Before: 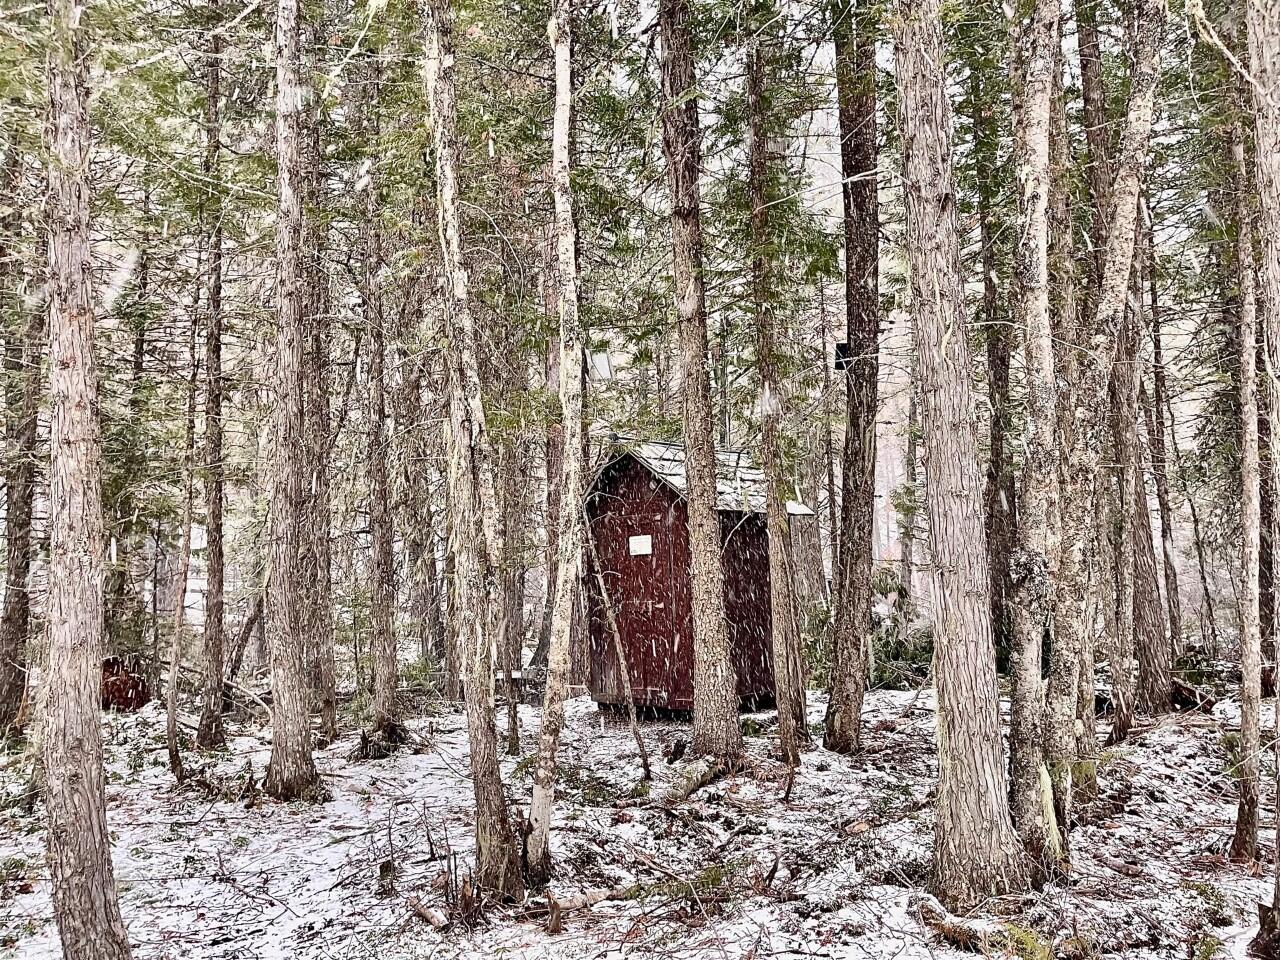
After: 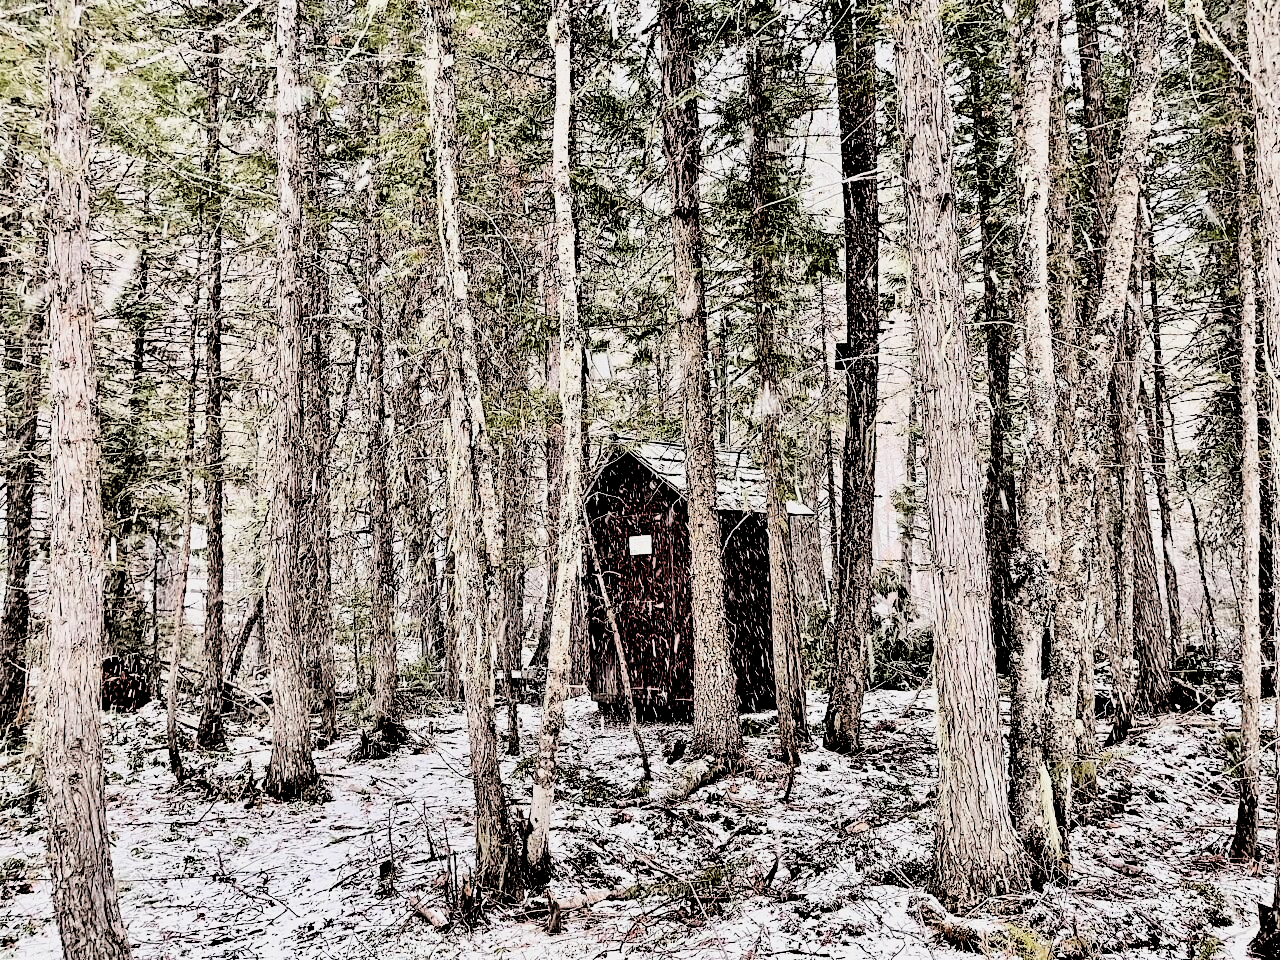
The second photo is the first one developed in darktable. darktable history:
tone equalizer: -8 EV -1.06 EV, -7 EV -0.975 EV, -6 EV -0.893 EV, -5 EV -0.542 EV, -3 EV 0.548 EV, -2 EV 0.862 EV, -1 EV 1.01 EV, +0 EV 1.07 EV, edges refinement/feathering 500, mask exposure compensation -1.57 EV, preserve details no
color zones: curves: ch1 [(0, 0.513) (0.143, 0.524) (0.286, 0.511) (0.429, 0.506) (0.571, 0.503) (0.714, 0.503) (0.857, 0.508) (1, 0.513)]
filmic rgb: black relative exposure -2.8 EV, white relative exposure 4.56 EV, threshold 6 EV, hardness 1.76, contrast 1.261, enable highlight reconstruction true
